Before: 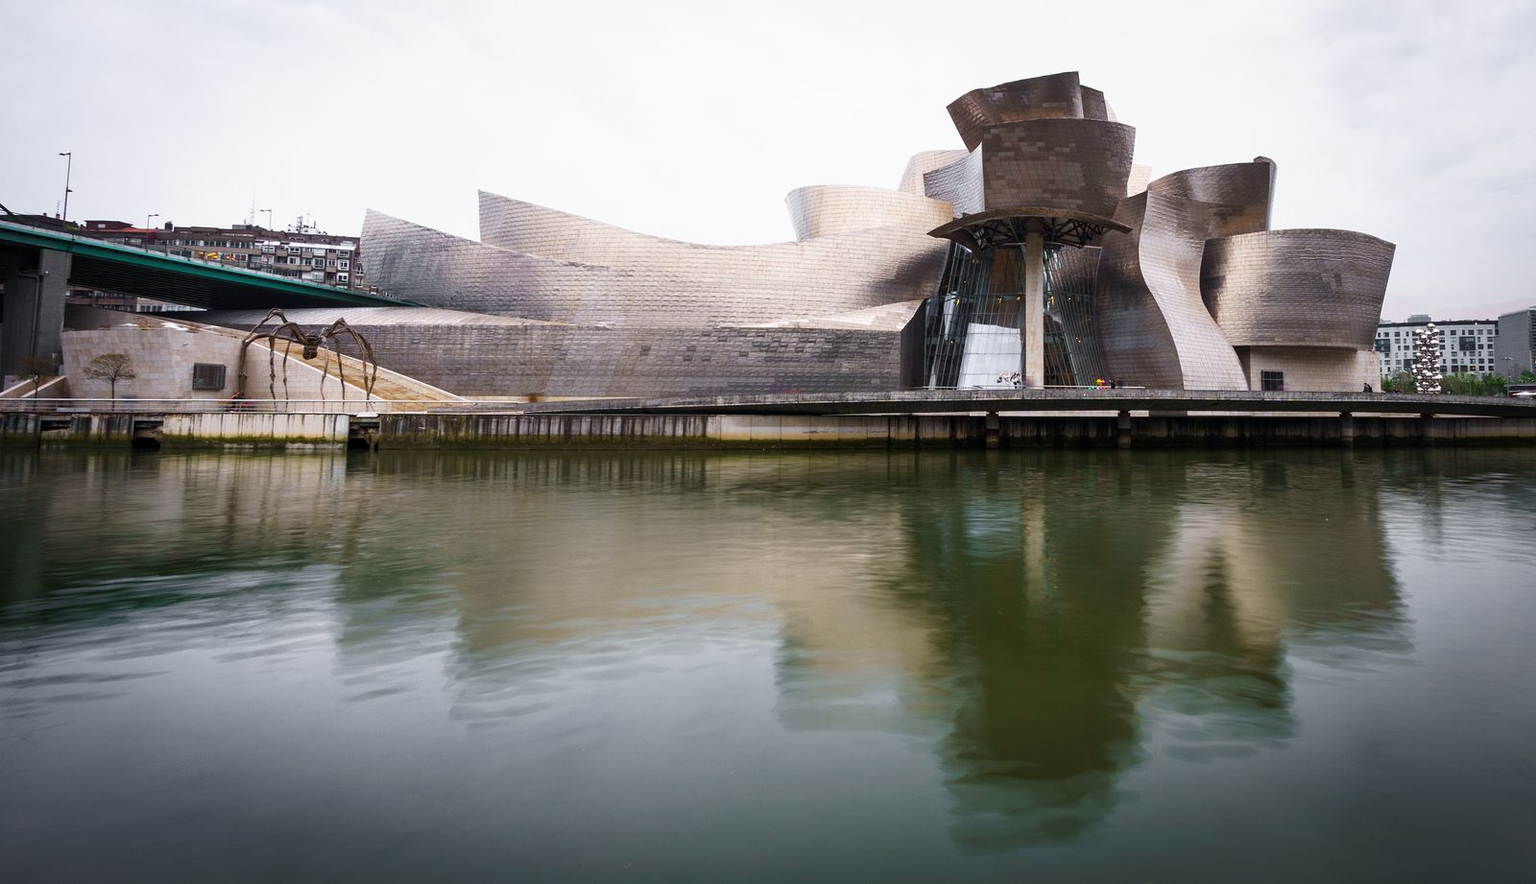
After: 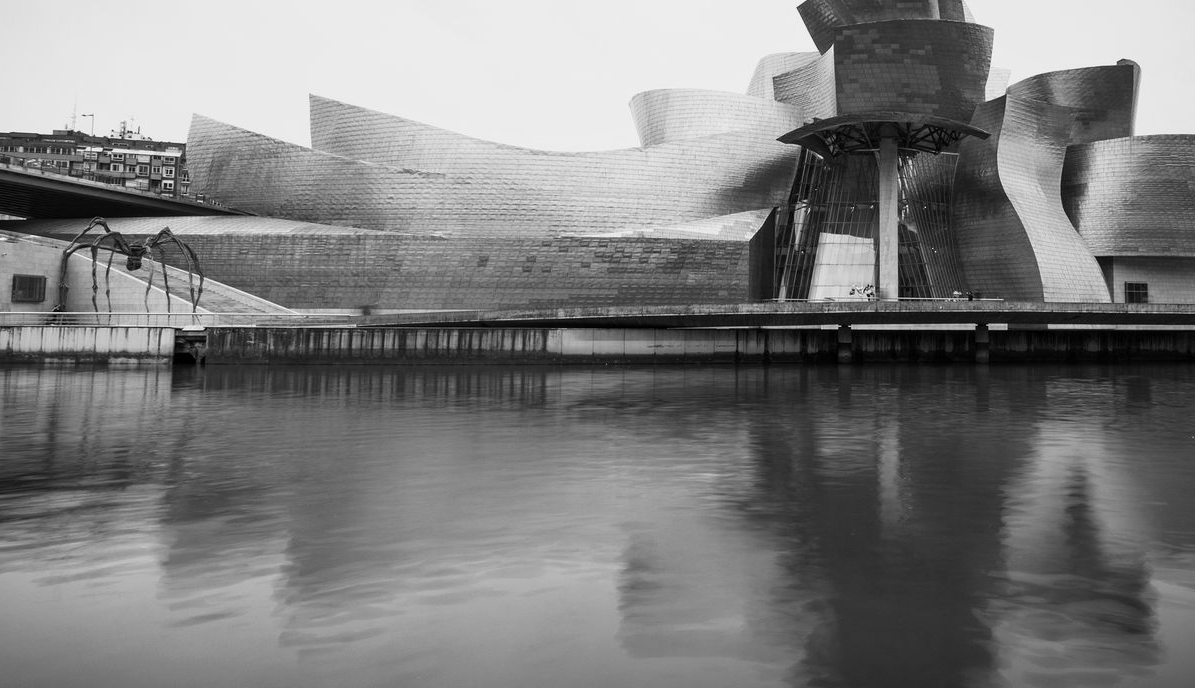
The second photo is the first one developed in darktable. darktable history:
crop and rotate: left 11.831%, top 11.346%, right 13.429%, bottom 13.899%
monochrome: a 30.25, b 92.03
